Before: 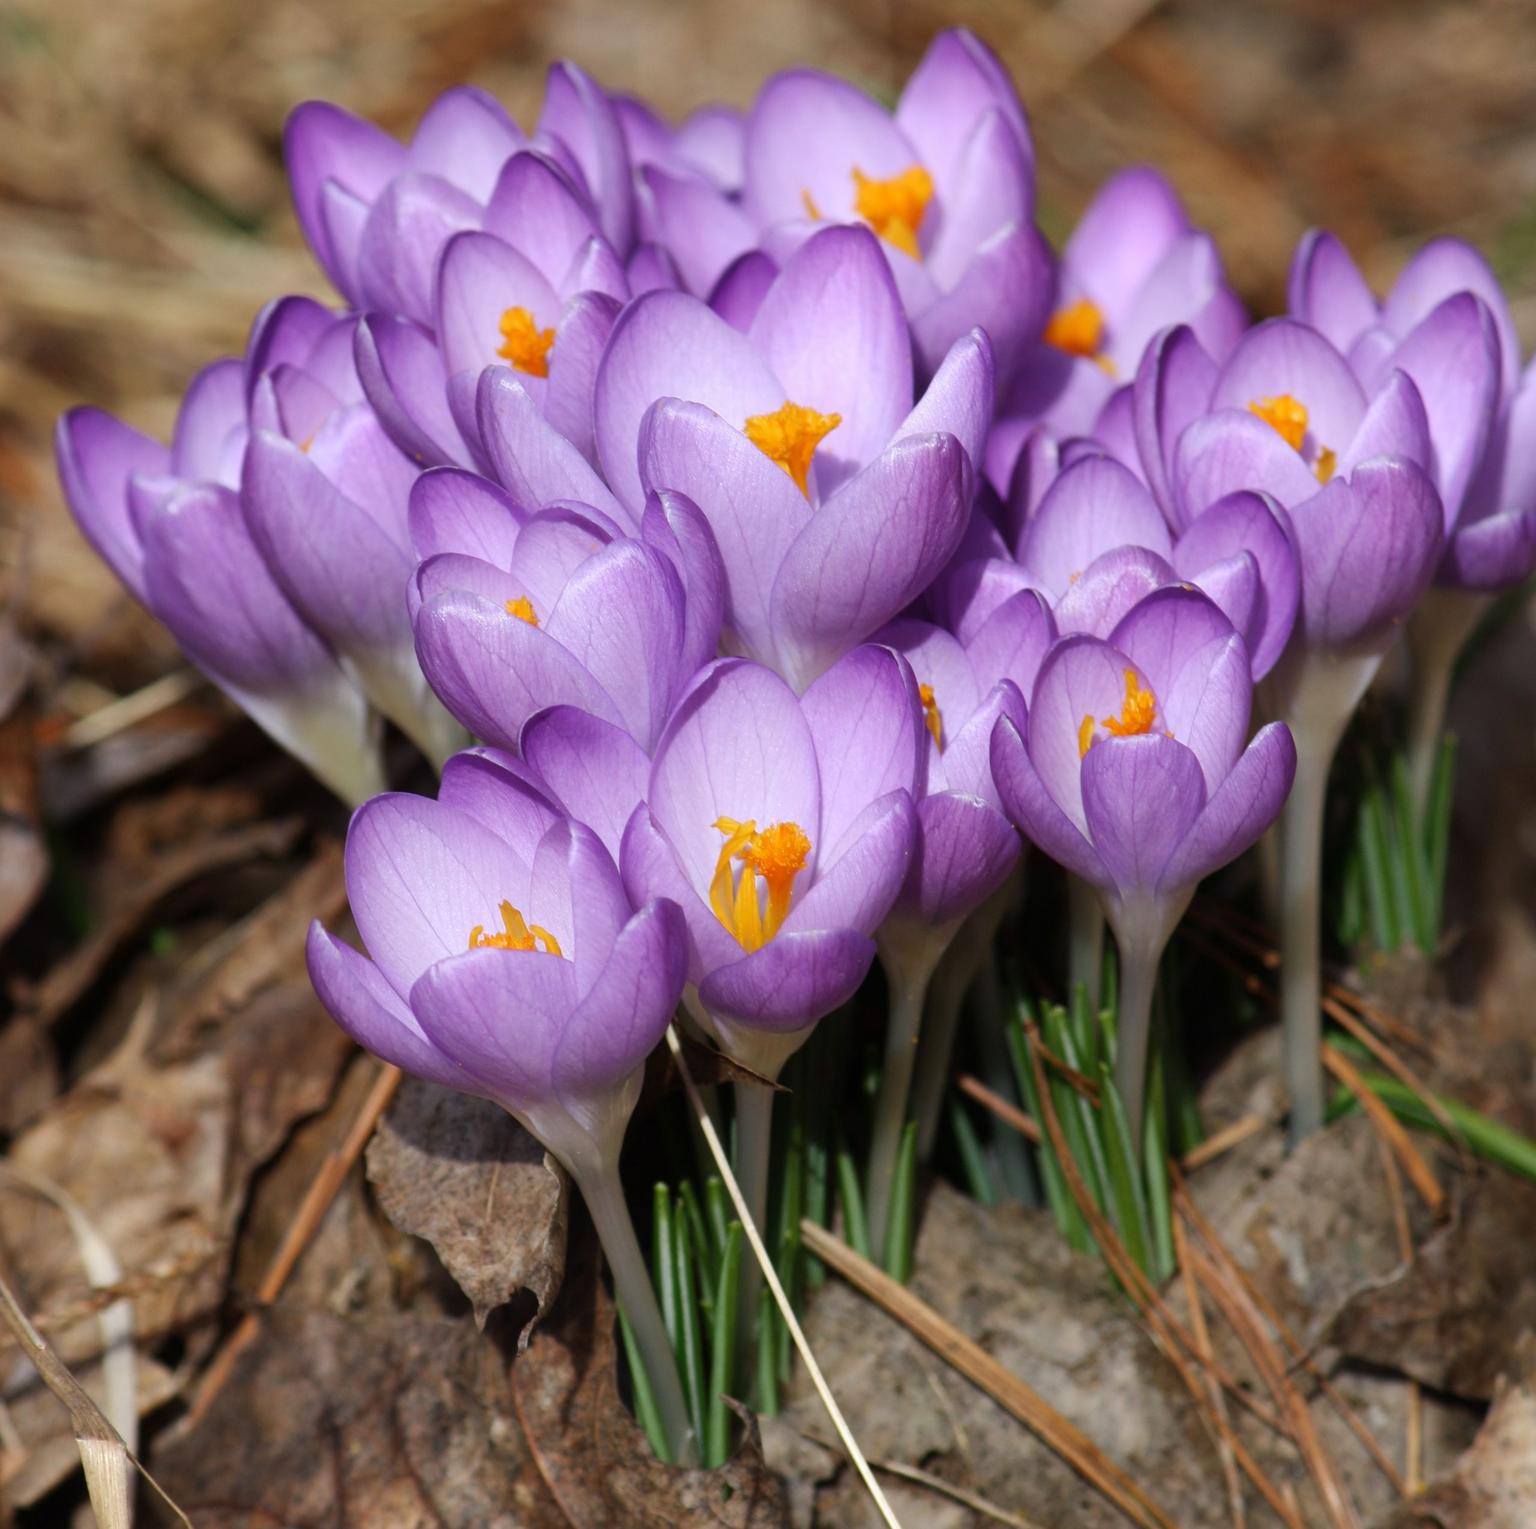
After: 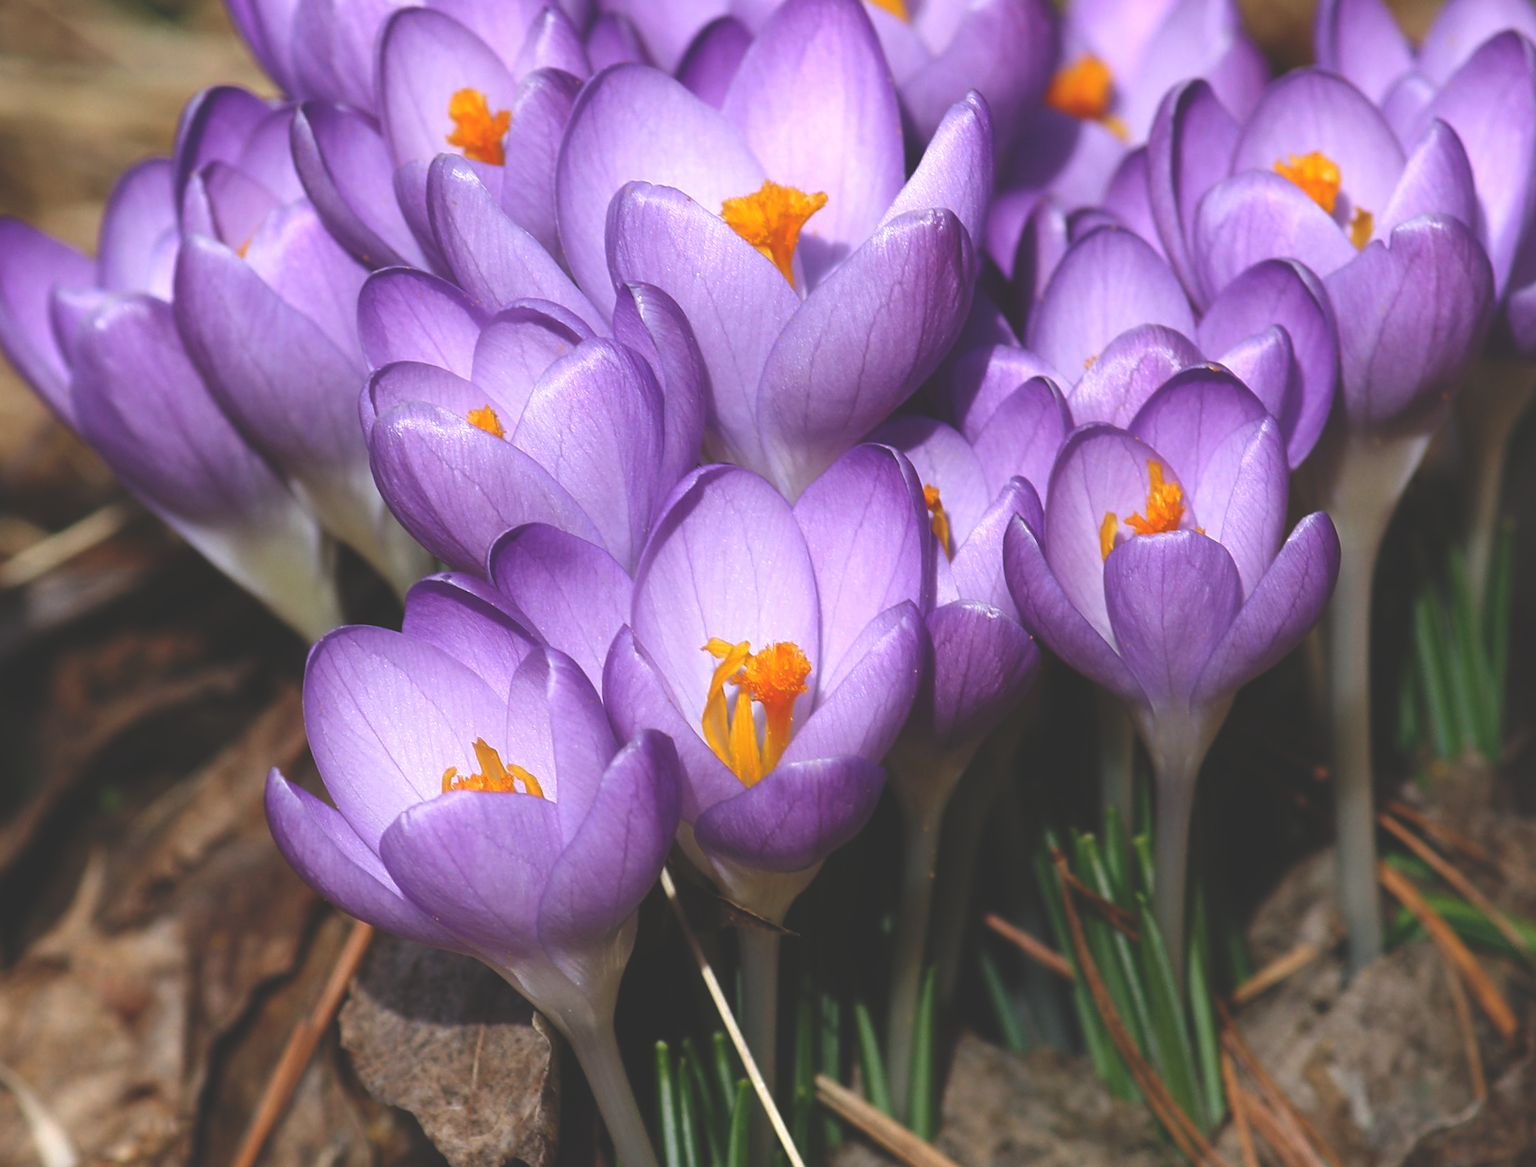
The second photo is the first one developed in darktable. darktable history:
rotate and perspective: rotation -2.12°, lens shift (vertical) 0.009, lens shift (horizontal) -0.008, automatic cropping original format, crop left 0.036, crop right 0.964, crop top 0.05, crop bottom 0.959
exposure: exposure 0.236 EV, compensate highlight preservation false
haze removal: strength -0.1, adaptive false
sharpen: on, module defaults
rgb curve: curves: ch0 [(0, 0.186) (0.314, 0.284) (0.775, 0.708) (1, 1)], compensate middle gray true, preserve colors none
crop and rotate: left 2.991%, top 13.302%, right 1.981%, bottom 12.636%
